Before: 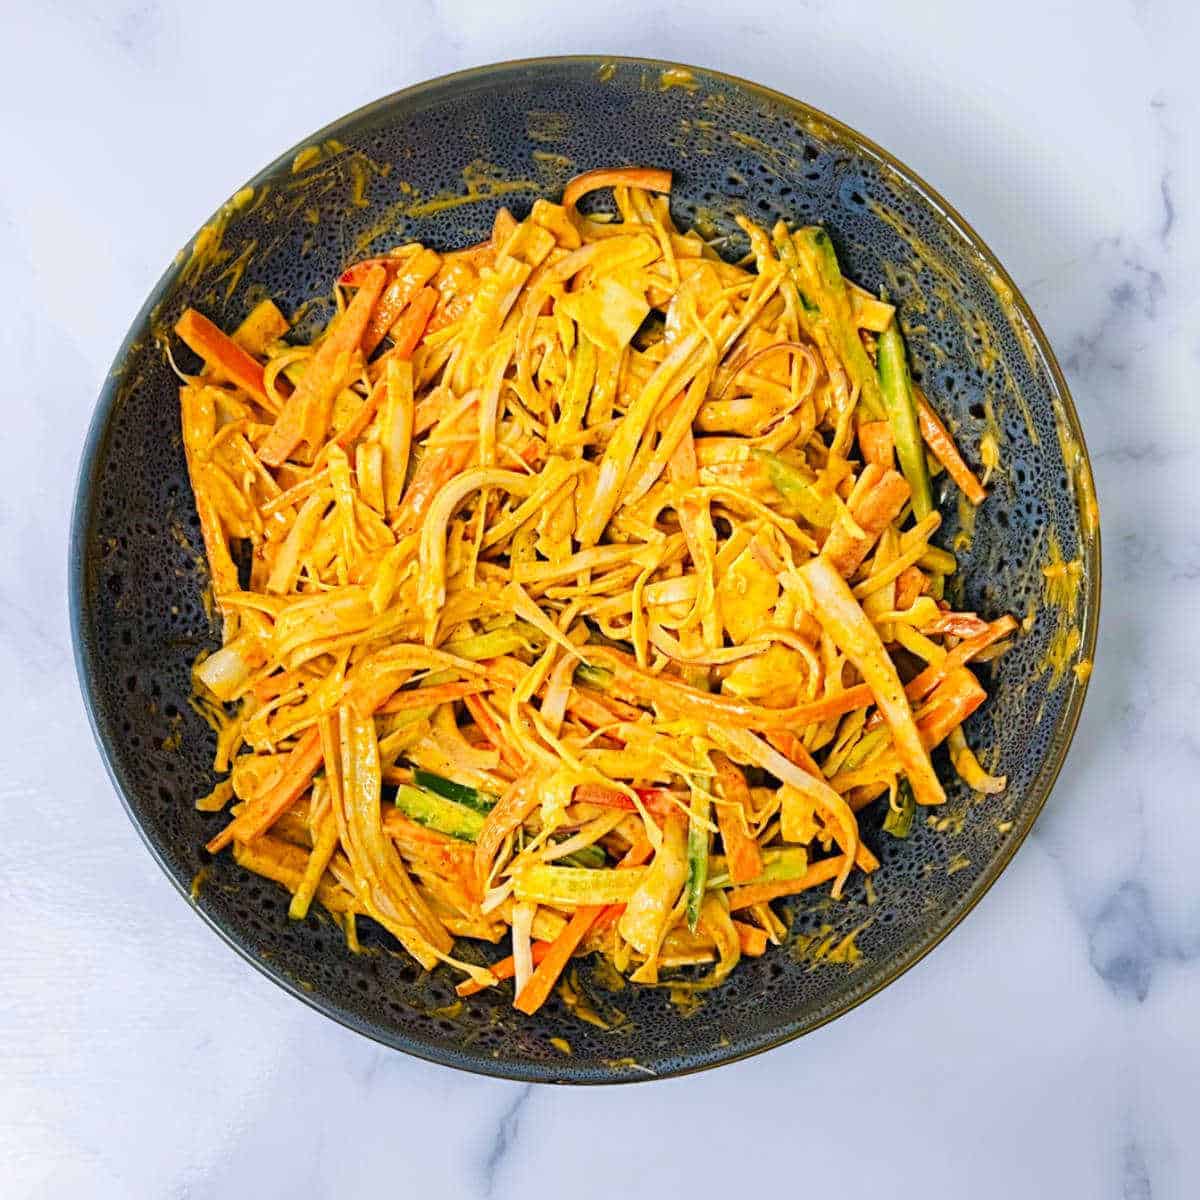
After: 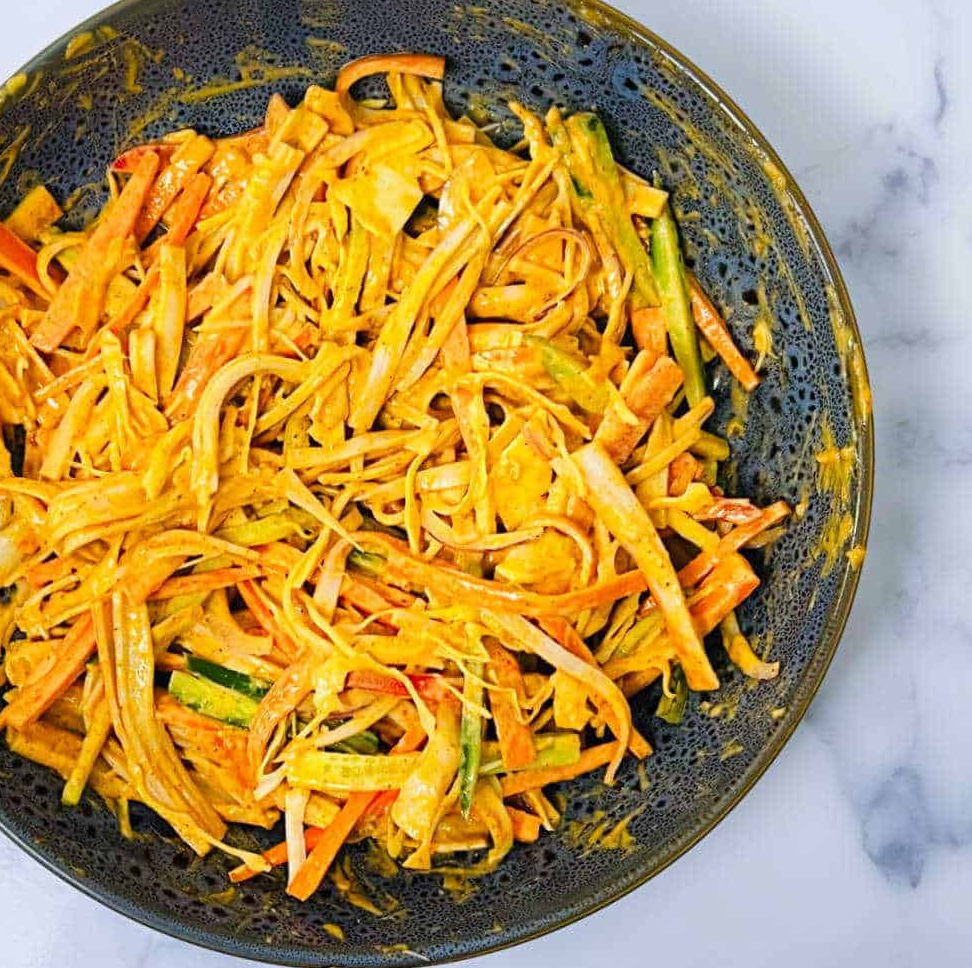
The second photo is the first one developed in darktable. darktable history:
crop: left 18.954%, top 9.576%, right 0%, bottom 9.695%
